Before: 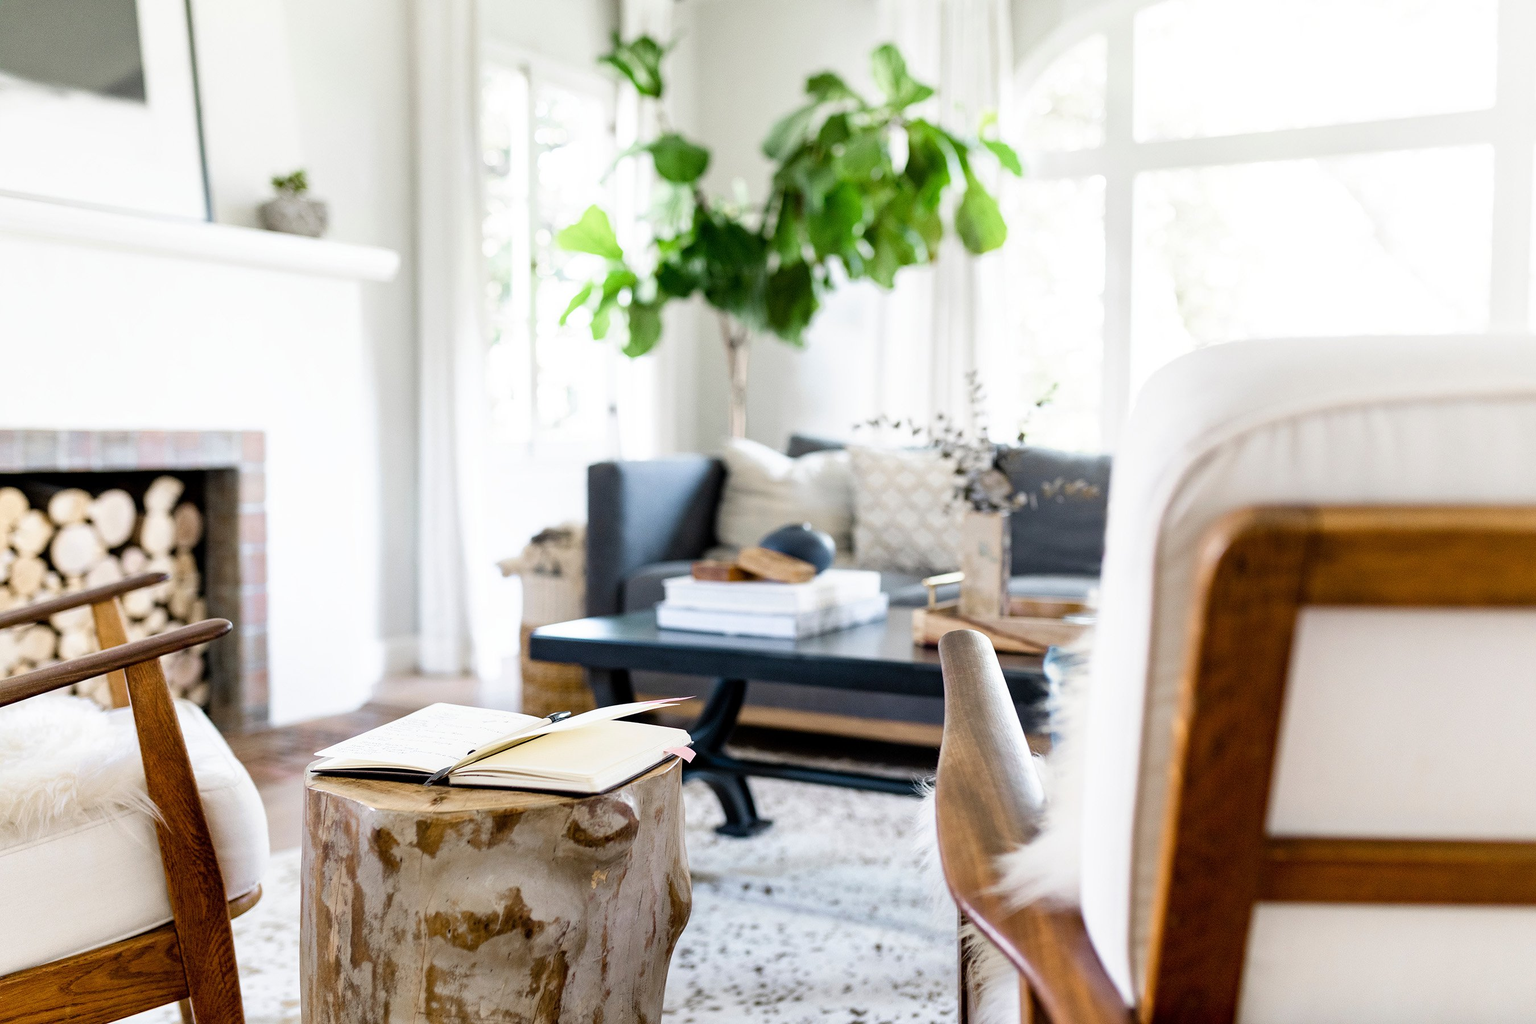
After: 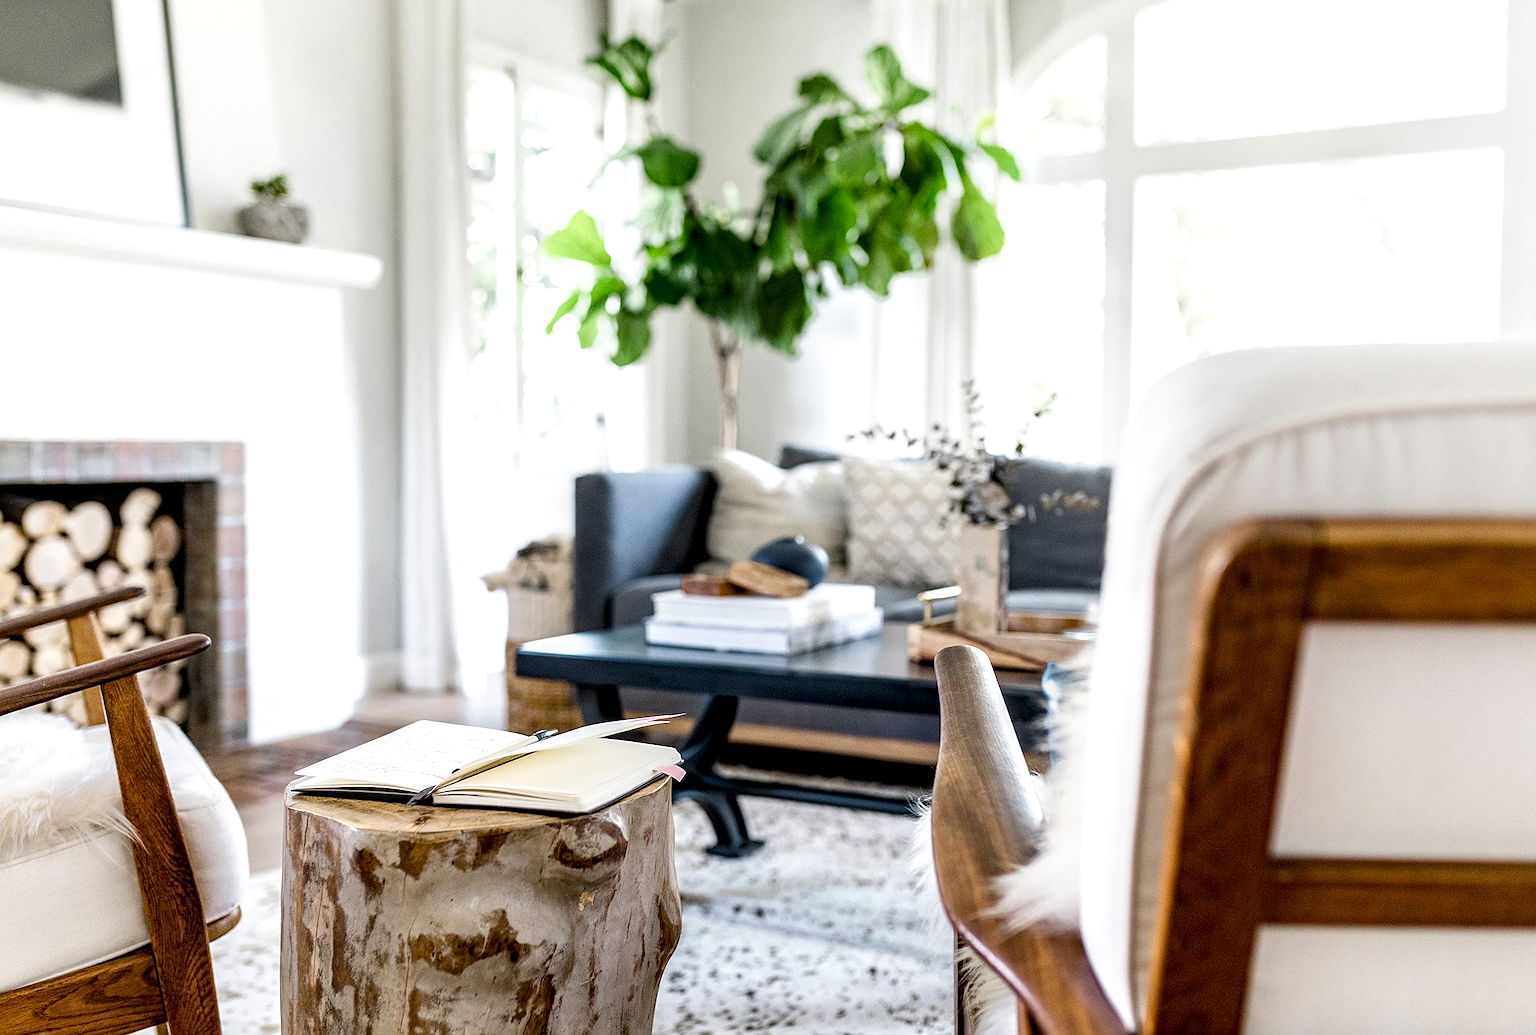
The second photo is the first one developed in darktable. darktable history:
sharpen: on, module defaults
local contrast: detail 150%
crop and rotate: left 1.774%, right 0.633%, bottom 1.28%
